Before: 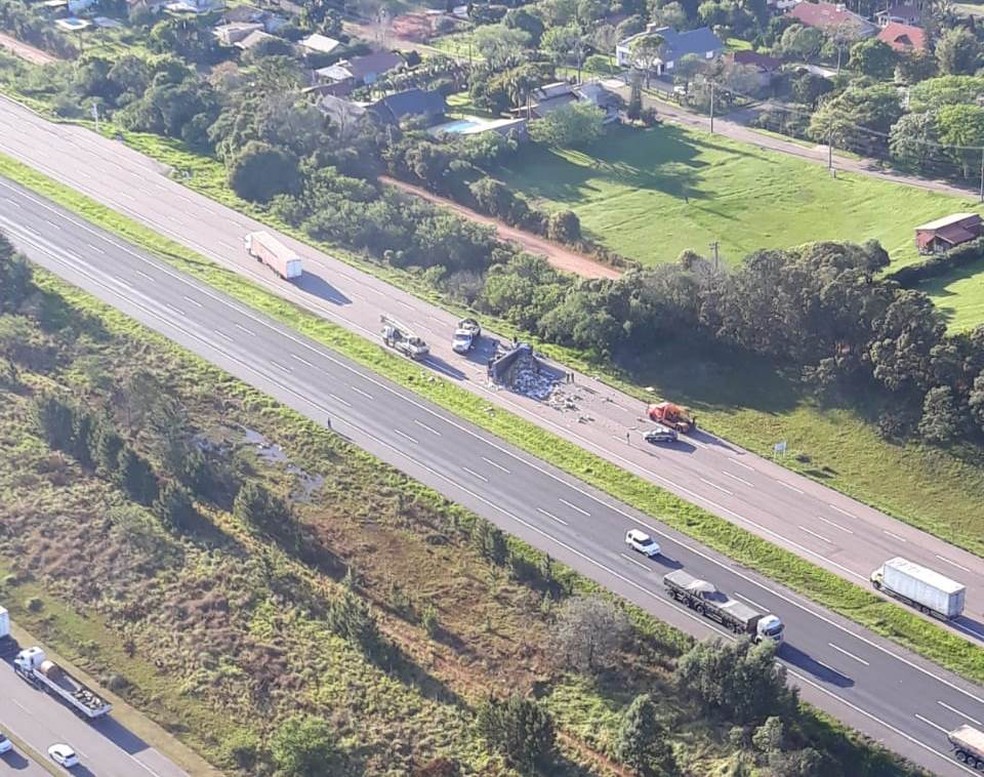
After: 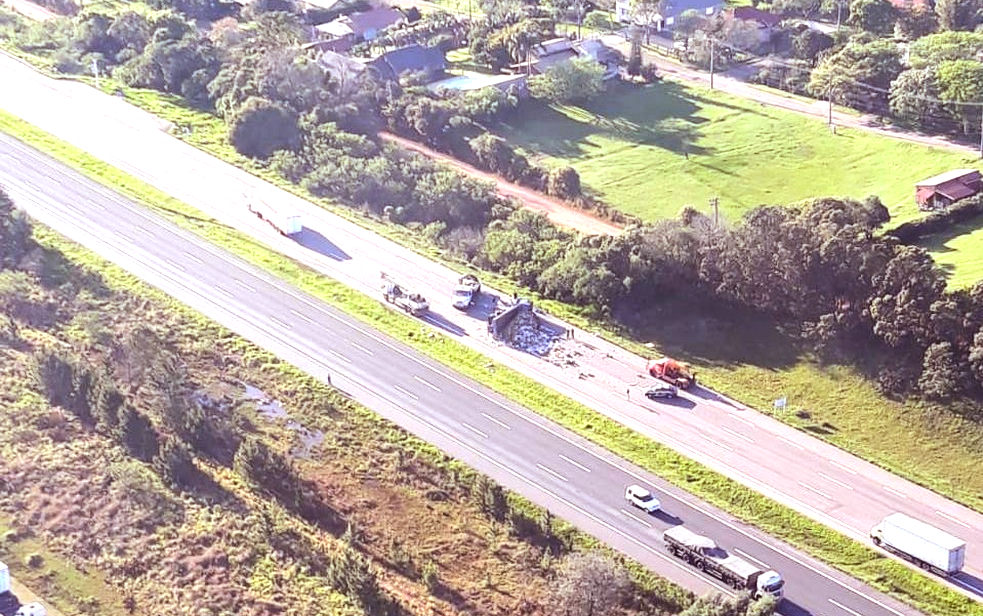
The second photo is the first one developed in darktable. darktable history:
crop and rotate: top 5.667%, bottom 14.937%
contrast brightness saturation: contrast 0.08, saturation 0.2
tone equalizer: -8 EV -0.75 EV, -7 EV -0.7 EV, -6 EV -0.6 EV, -5 EV -0.4 EV, -3 EV 0.4 EV, -2 EV 0.6 EV, -1 EV 0.7 EV, +0 EV 0.75 EV, edges refinement/feathering 500, mask exposure compensation -1.57 EV, preserve details no
rgb levels: mode RGB, independent channels, levels [[0, 0.474, 1], [0, 0.5, 1], [0, 0.5, 1]]
